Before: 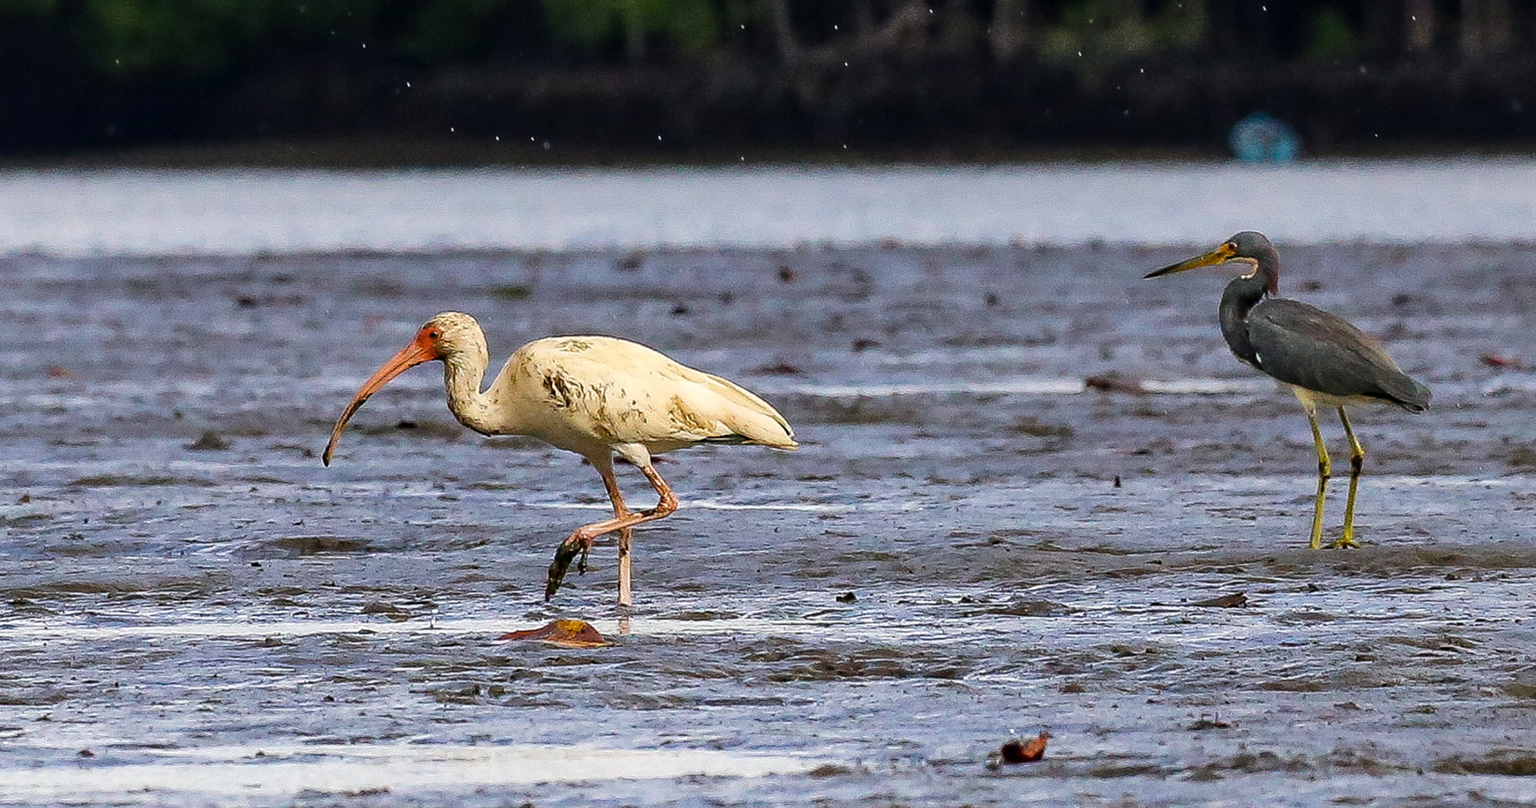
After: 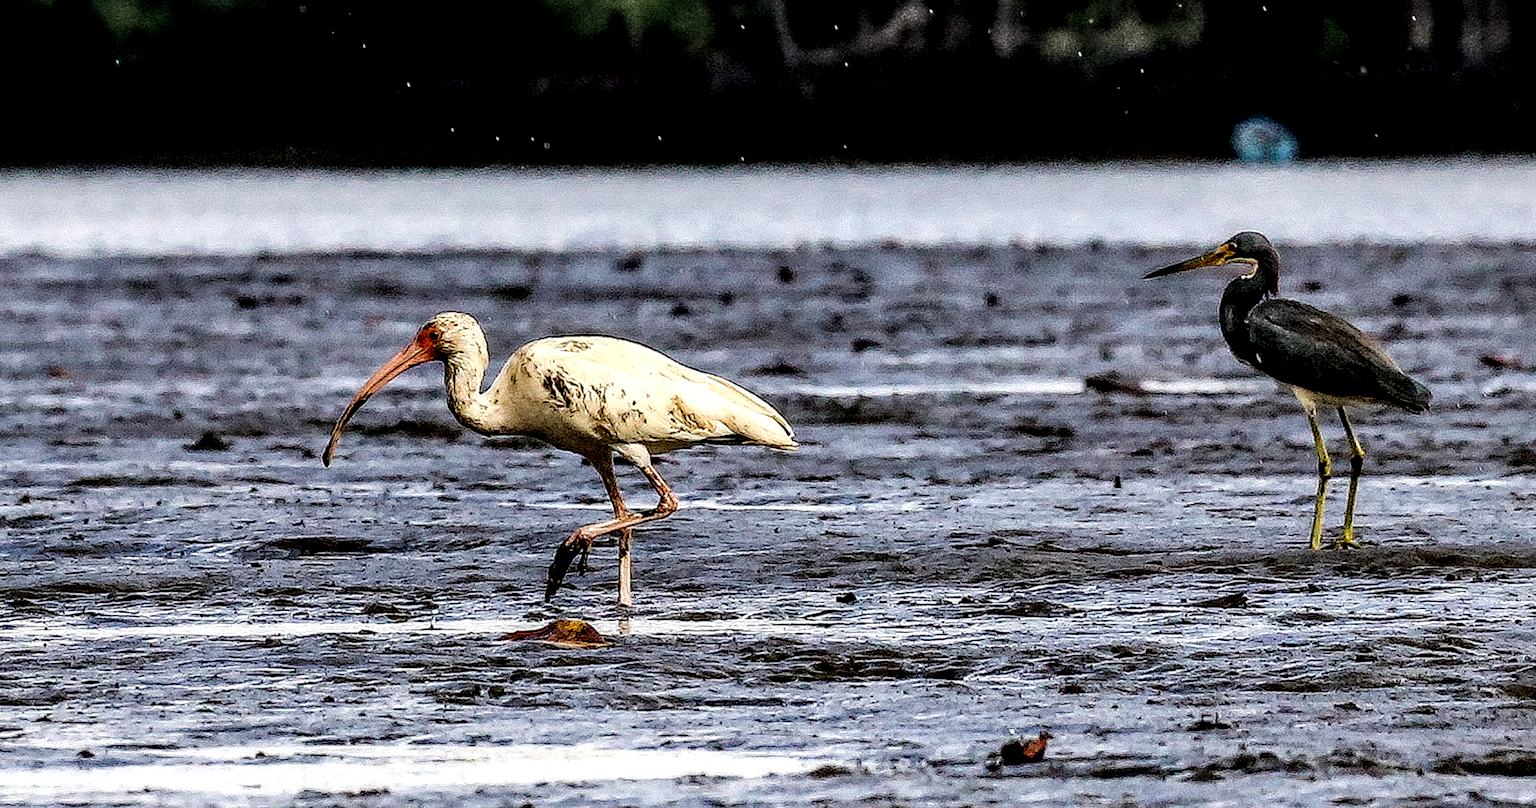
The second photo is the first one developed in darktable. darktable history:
exposure: compensate exposure bias true, compensate highlight preservation false
filmic rgb: black relative exposure -8 EV, white relative exposure 4.02 EV, hardness 4.15
tone equalizer: edges refinement/feathering 500, mask exposure compensation -1.57 EV, preserve details no
local contrast: shadows 187%, detail 224%
